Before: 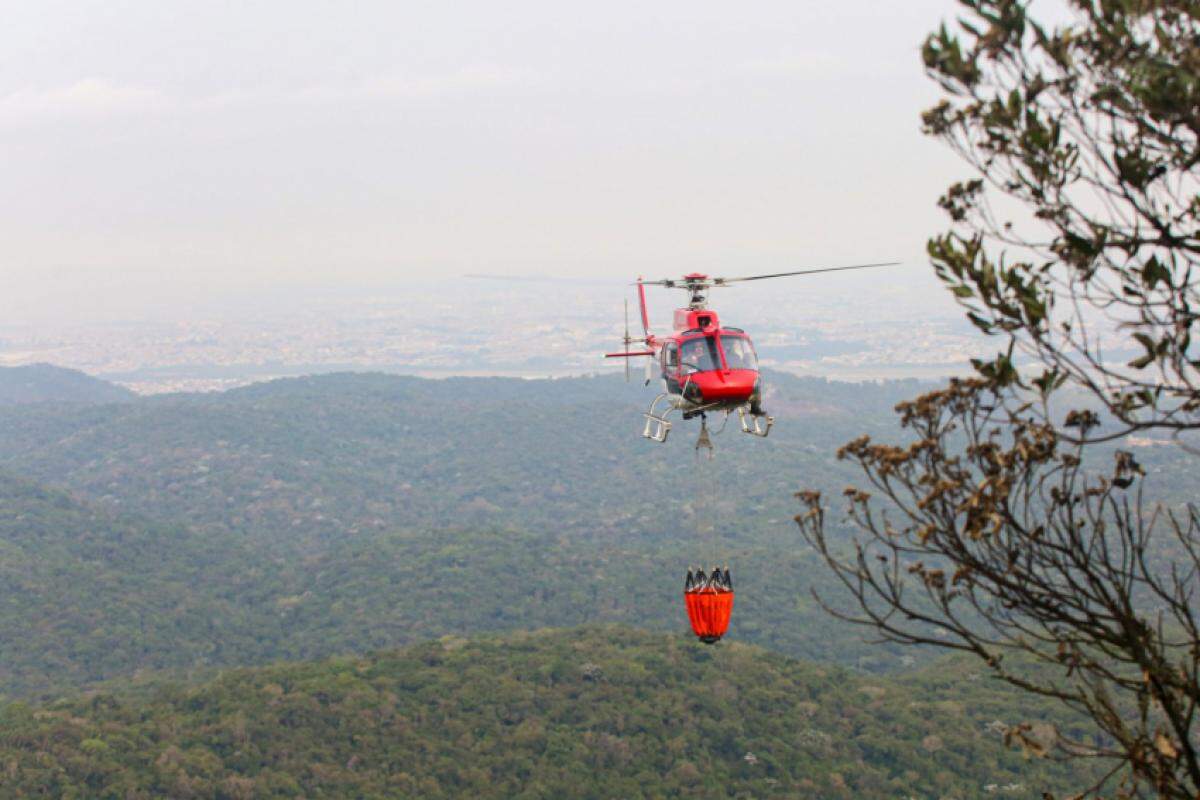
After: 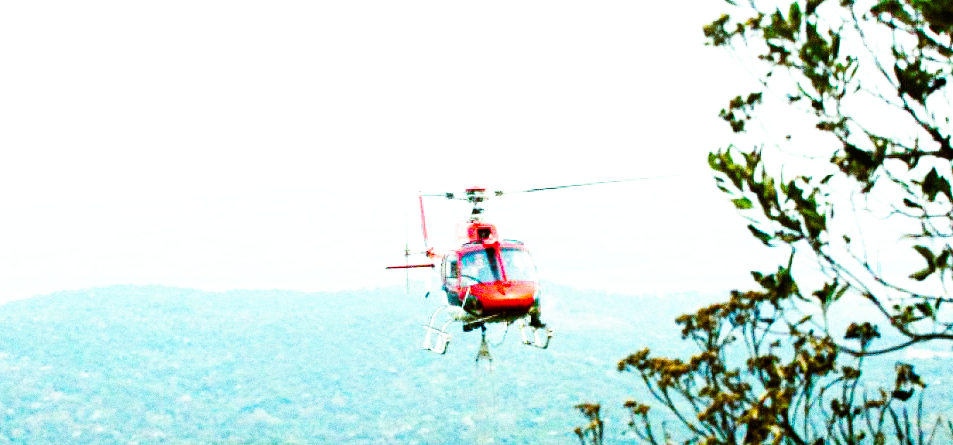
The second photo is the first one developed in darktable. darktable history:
crop: left 18.38%, top 11.092%, right 2.134%, bottom 33.217%
color balance: lift [1, 1.015, 1.004, 0.985], gamma [1, 0.958, 0.971, 1.042], gain [1, 0.956, 0.977, 1.044]
color balance rgb: shadows lift › luminance -7.7%, shadows lift › chroma 2.13%, shadows lift › hue 165.27°, power › luminance -7.77%, power › chroma 1.1%, power › hue 215.88°, highlights gain › luminance 15.15%, highlights gain › chroma 7%, highlights gain › hue 125.57°, global offset › luminance -0.33%, global offset › chroma 0.11%, global offset › hue 165.27°, perceptual saturation grading › global saturation 24.42%, perceptual saturation grading › highlights -24.42%, perceptual saturation grading › mid-tones 24.42%, perceptual saturation grading › shadows 40%, perceptual brilliance grading › global brilliance -5%, perceptual brilliance grading › highlights 24.42%, perceptual brilliance grading › mid-tones 7%, perceptual brilliance grading › shadows -5%
base curve: curves: ch0 [(0, 0) (0.007, 0.004) (0.027, 0.03) (0.046, 0.07) (0.207, 0.54) (0.442, 0.872) (0.673, 0.972) (1, 1)], preserve colors none
grain: strength 49.07%
